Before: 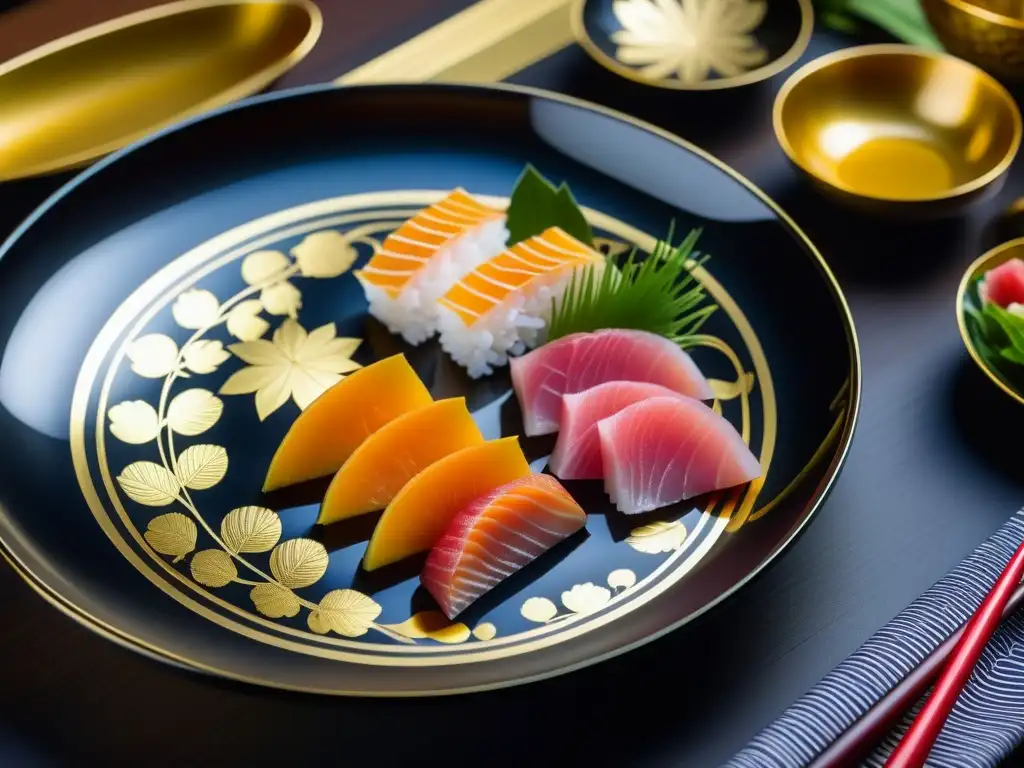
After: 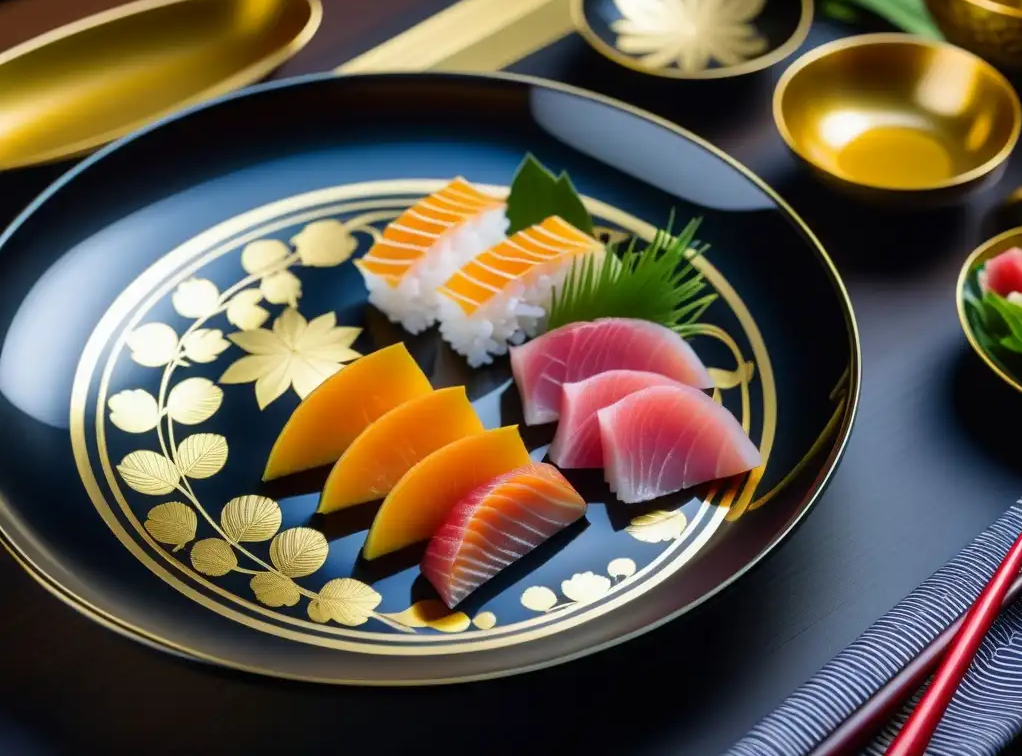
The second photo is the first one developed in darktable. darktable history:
crop: top 1.47%, right 0.11%
